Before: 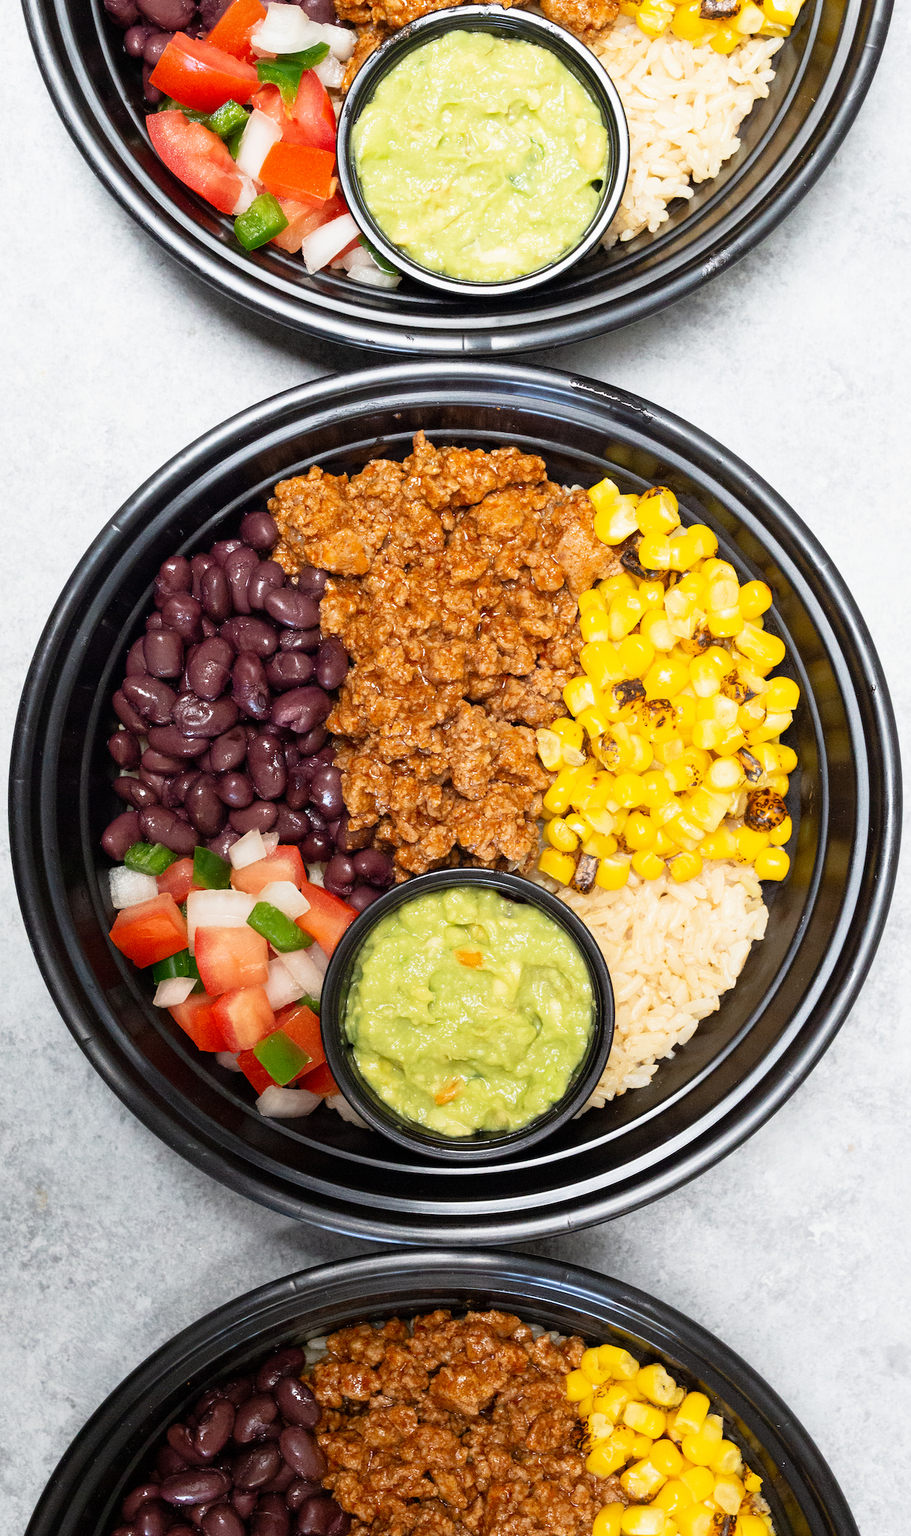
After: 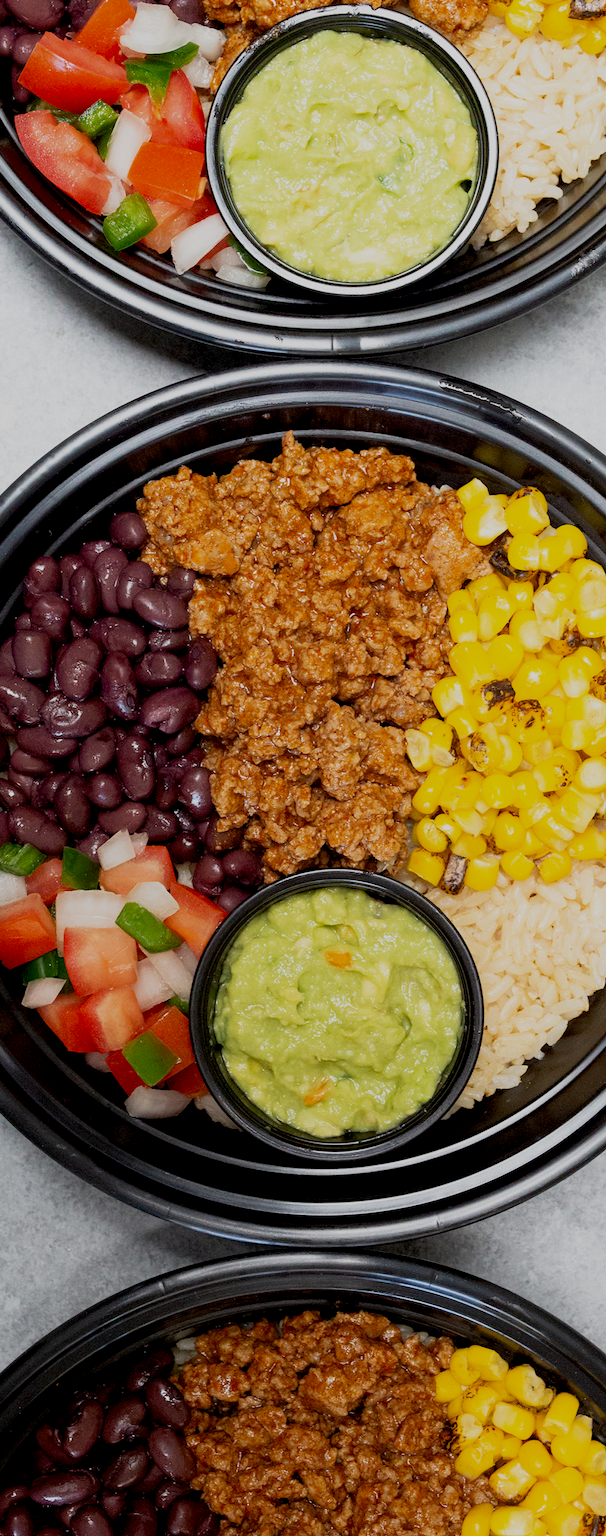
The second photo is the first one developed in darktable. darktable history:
crop and rotate: left 14.436%, right 18.898%
exposure: black level correction 0.009, exposure -0.637 EV, compensate highlight preservation false
